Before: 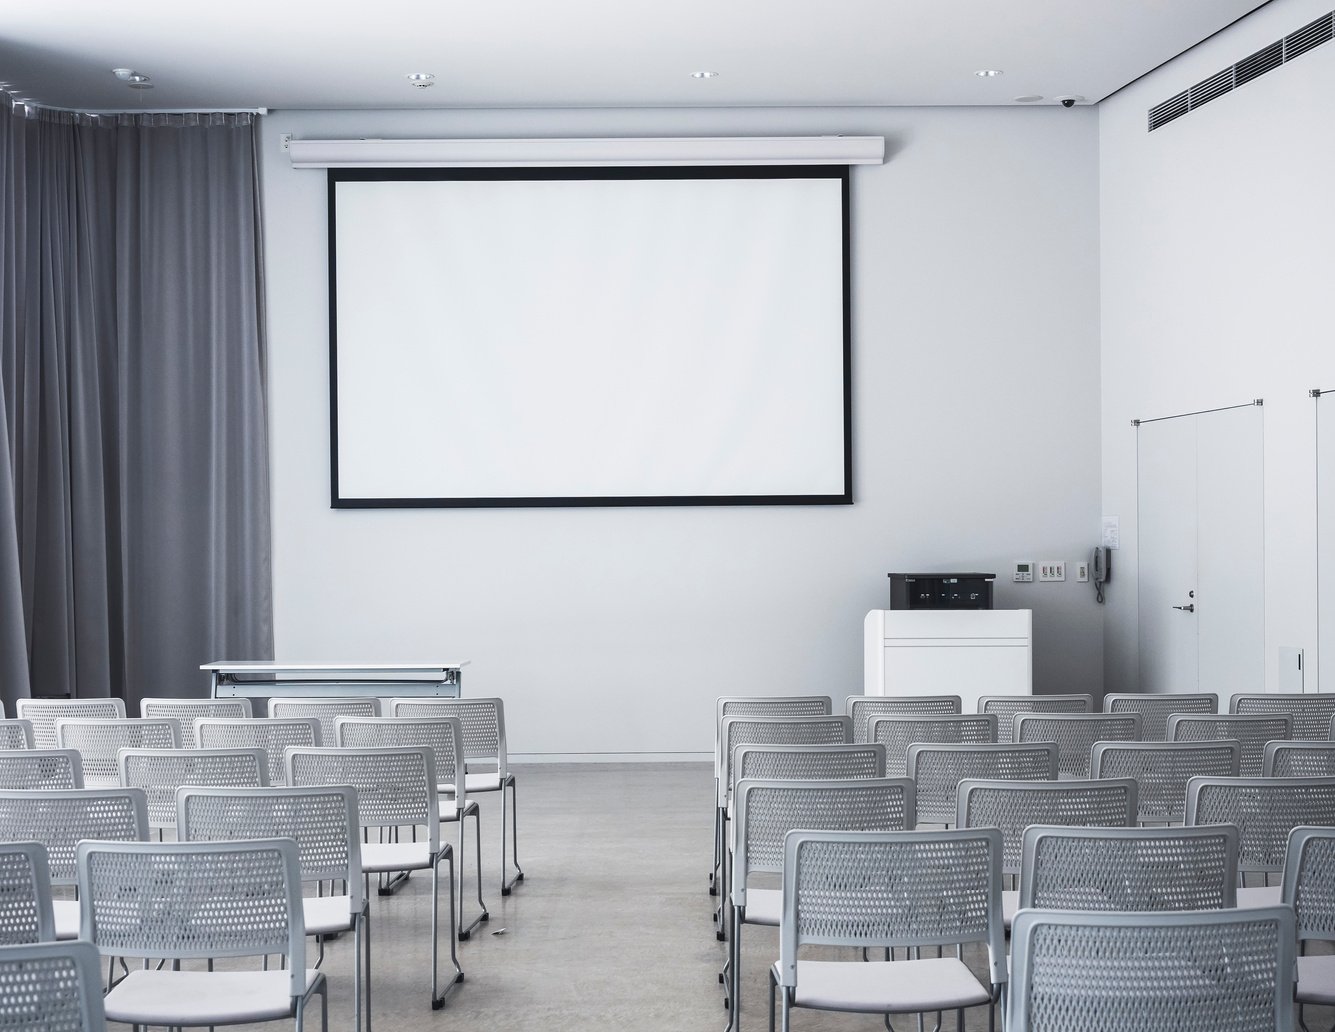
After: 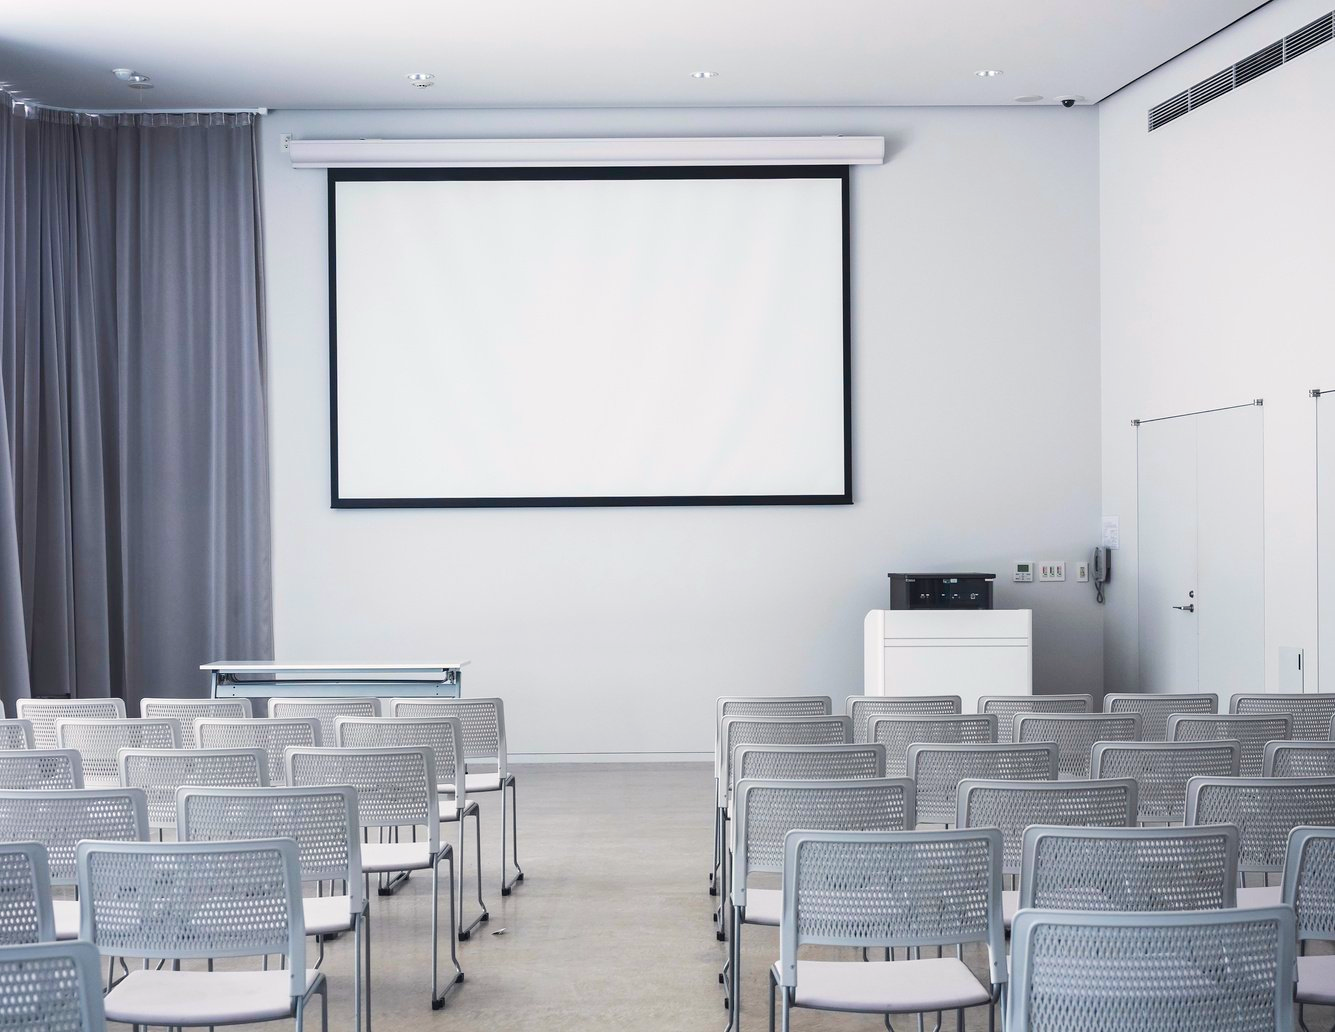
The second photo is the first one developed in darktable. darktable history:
exposure: black level correction 0.001, exposure 0.014 EV, compensate highlight preservation false
color balance rgb: perceptual saturation grading › global saturation 25%, perceptual brilliance grading › mid-tones 10%, perceptual brilliance grading › shadows 15%, global vibrance 20%
color correction: highlights a* 0.816, highlights b* 2.78, saturation 1.1
